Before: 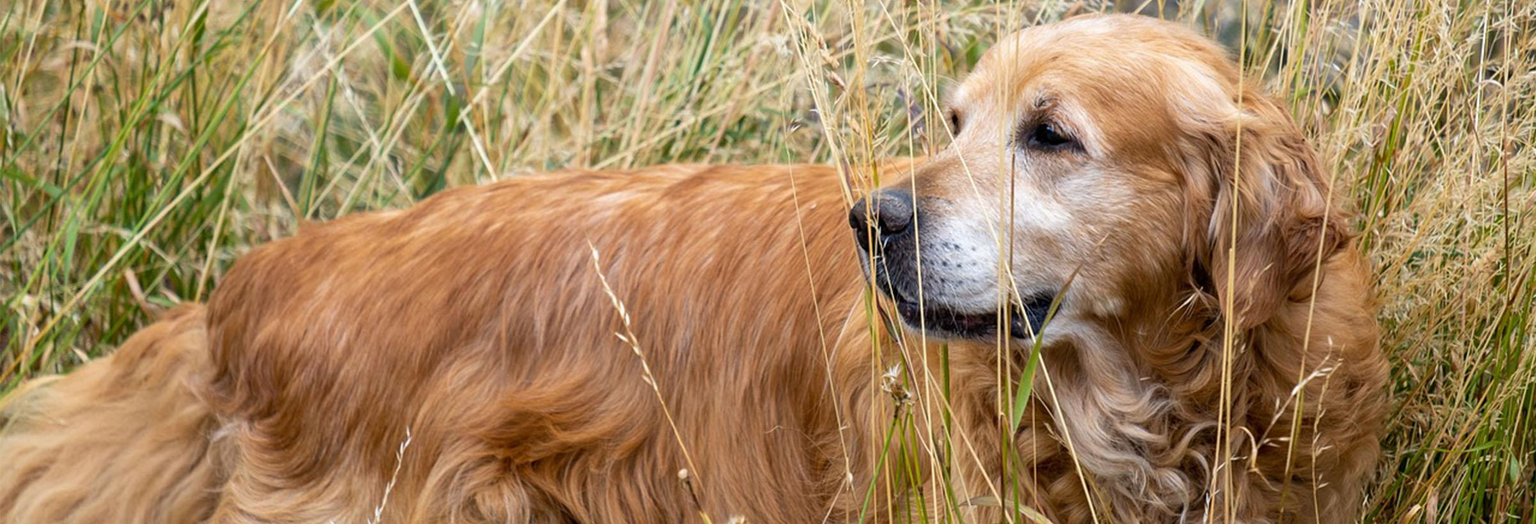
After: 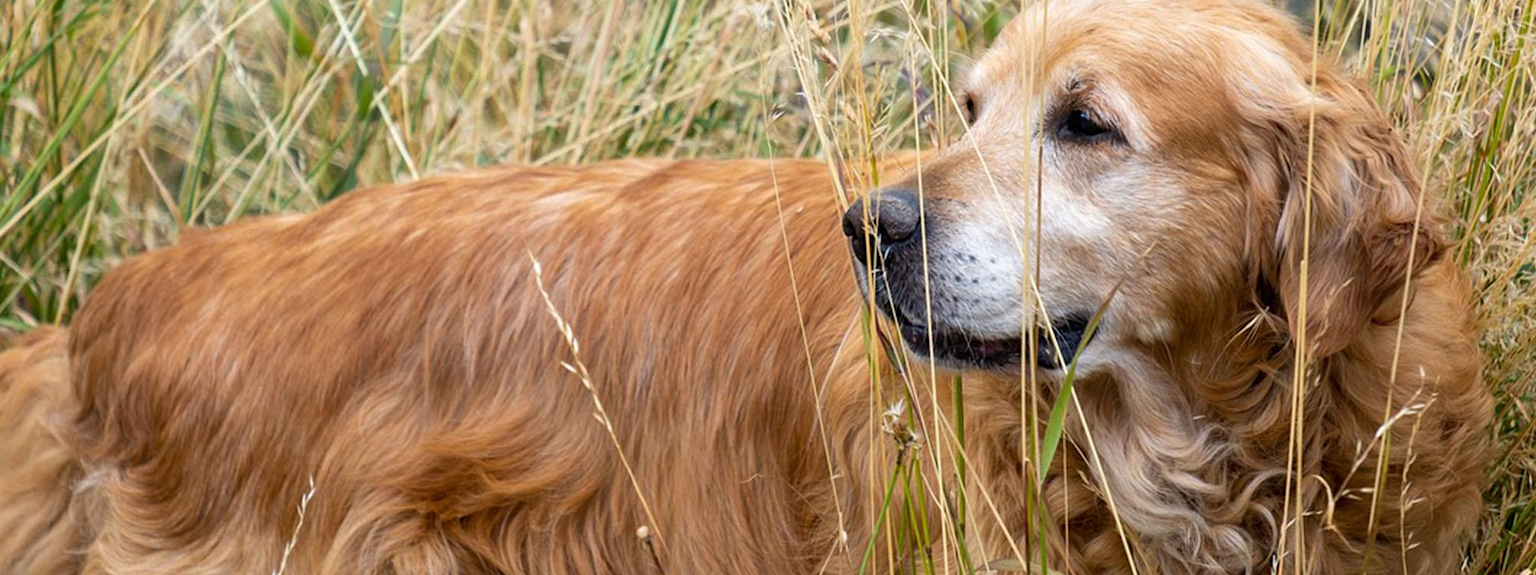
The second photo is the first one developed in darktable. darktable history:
crop: left 9.772%, top 6.261%, right 7.21%, bottom 2.563%
